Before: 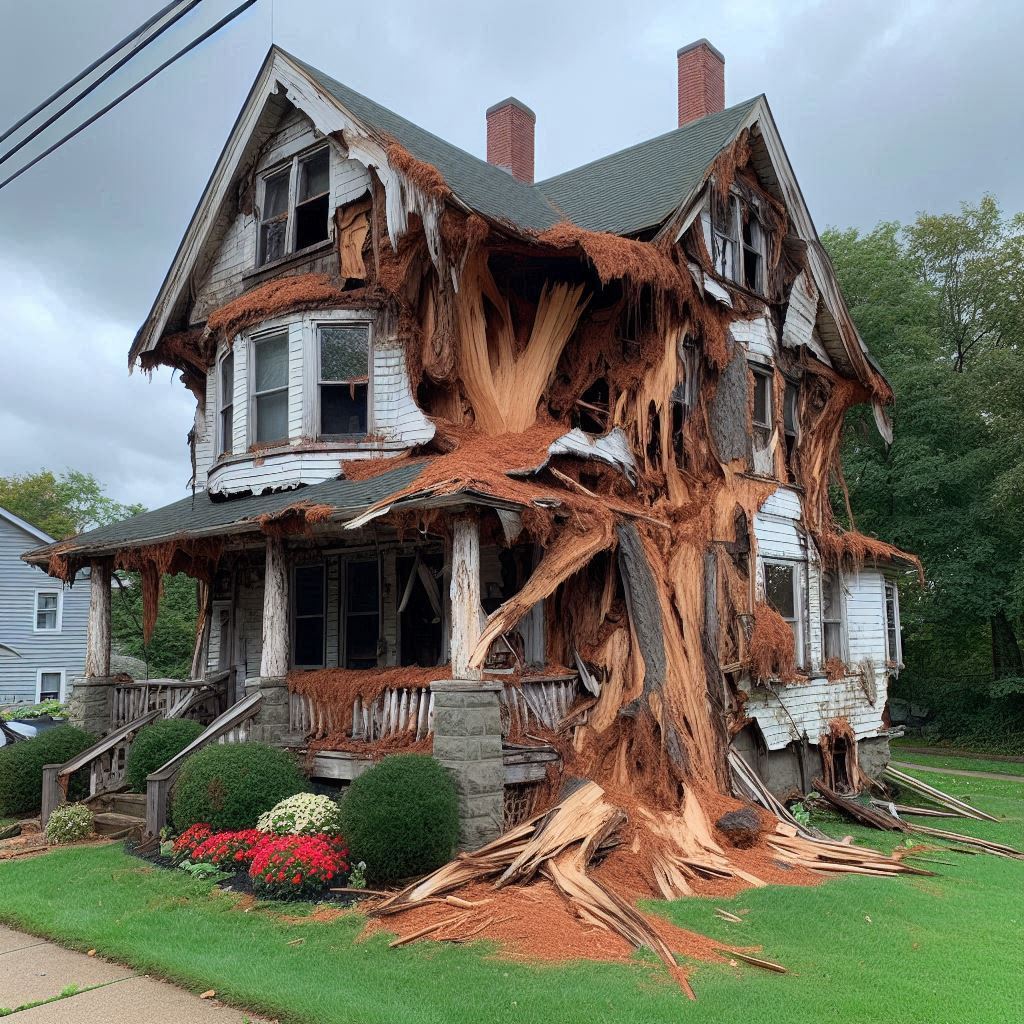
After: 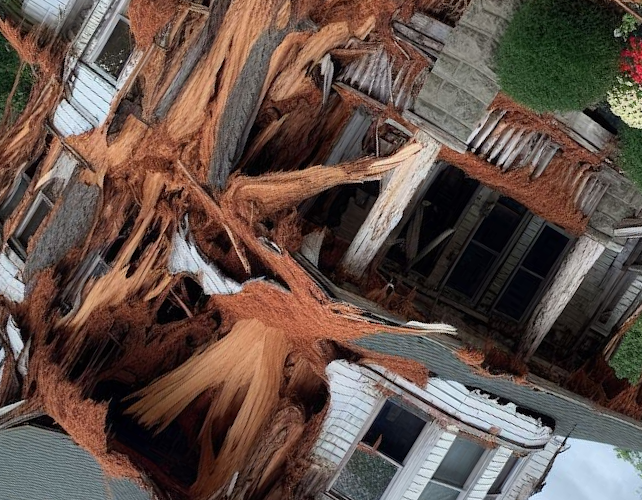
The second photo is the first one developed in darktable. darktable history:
crop and rotate: angle 148.47°, left 9.154%, top 15.651%, right 4.549%, bottom 17.073%
